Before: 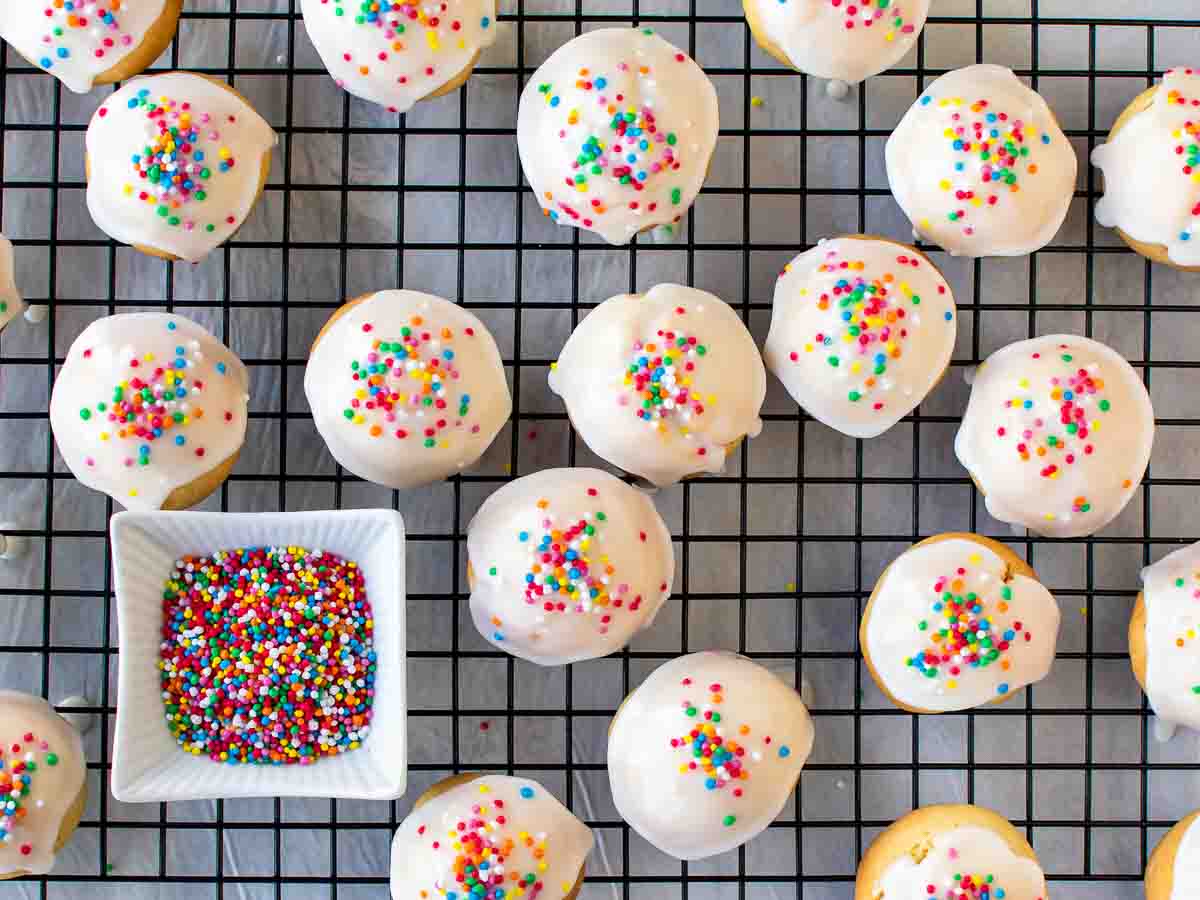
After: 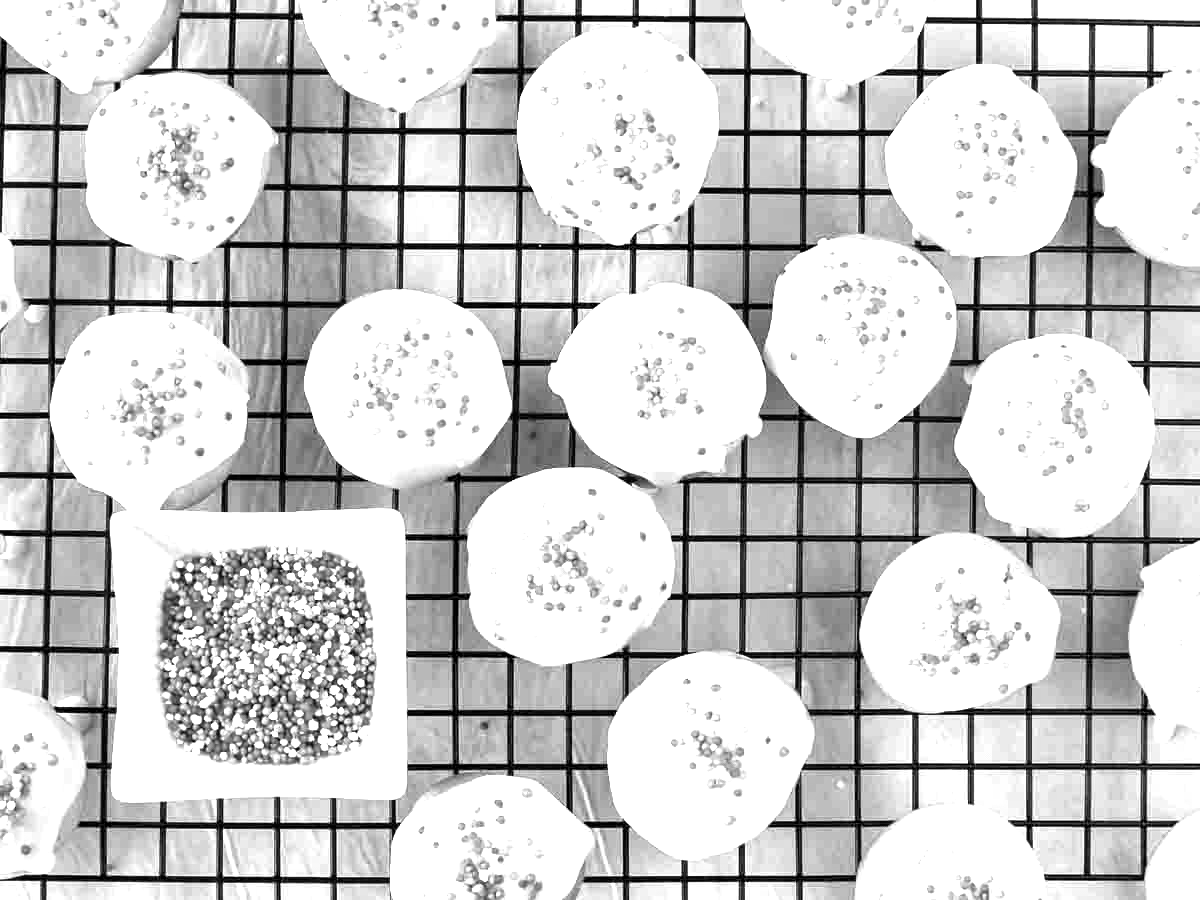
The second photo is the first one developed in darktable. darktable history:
exposure: exposure 1.5 EV, compensate highlight preservation false
monochrome: a 32, b 64, size 2.3, highlights 1
